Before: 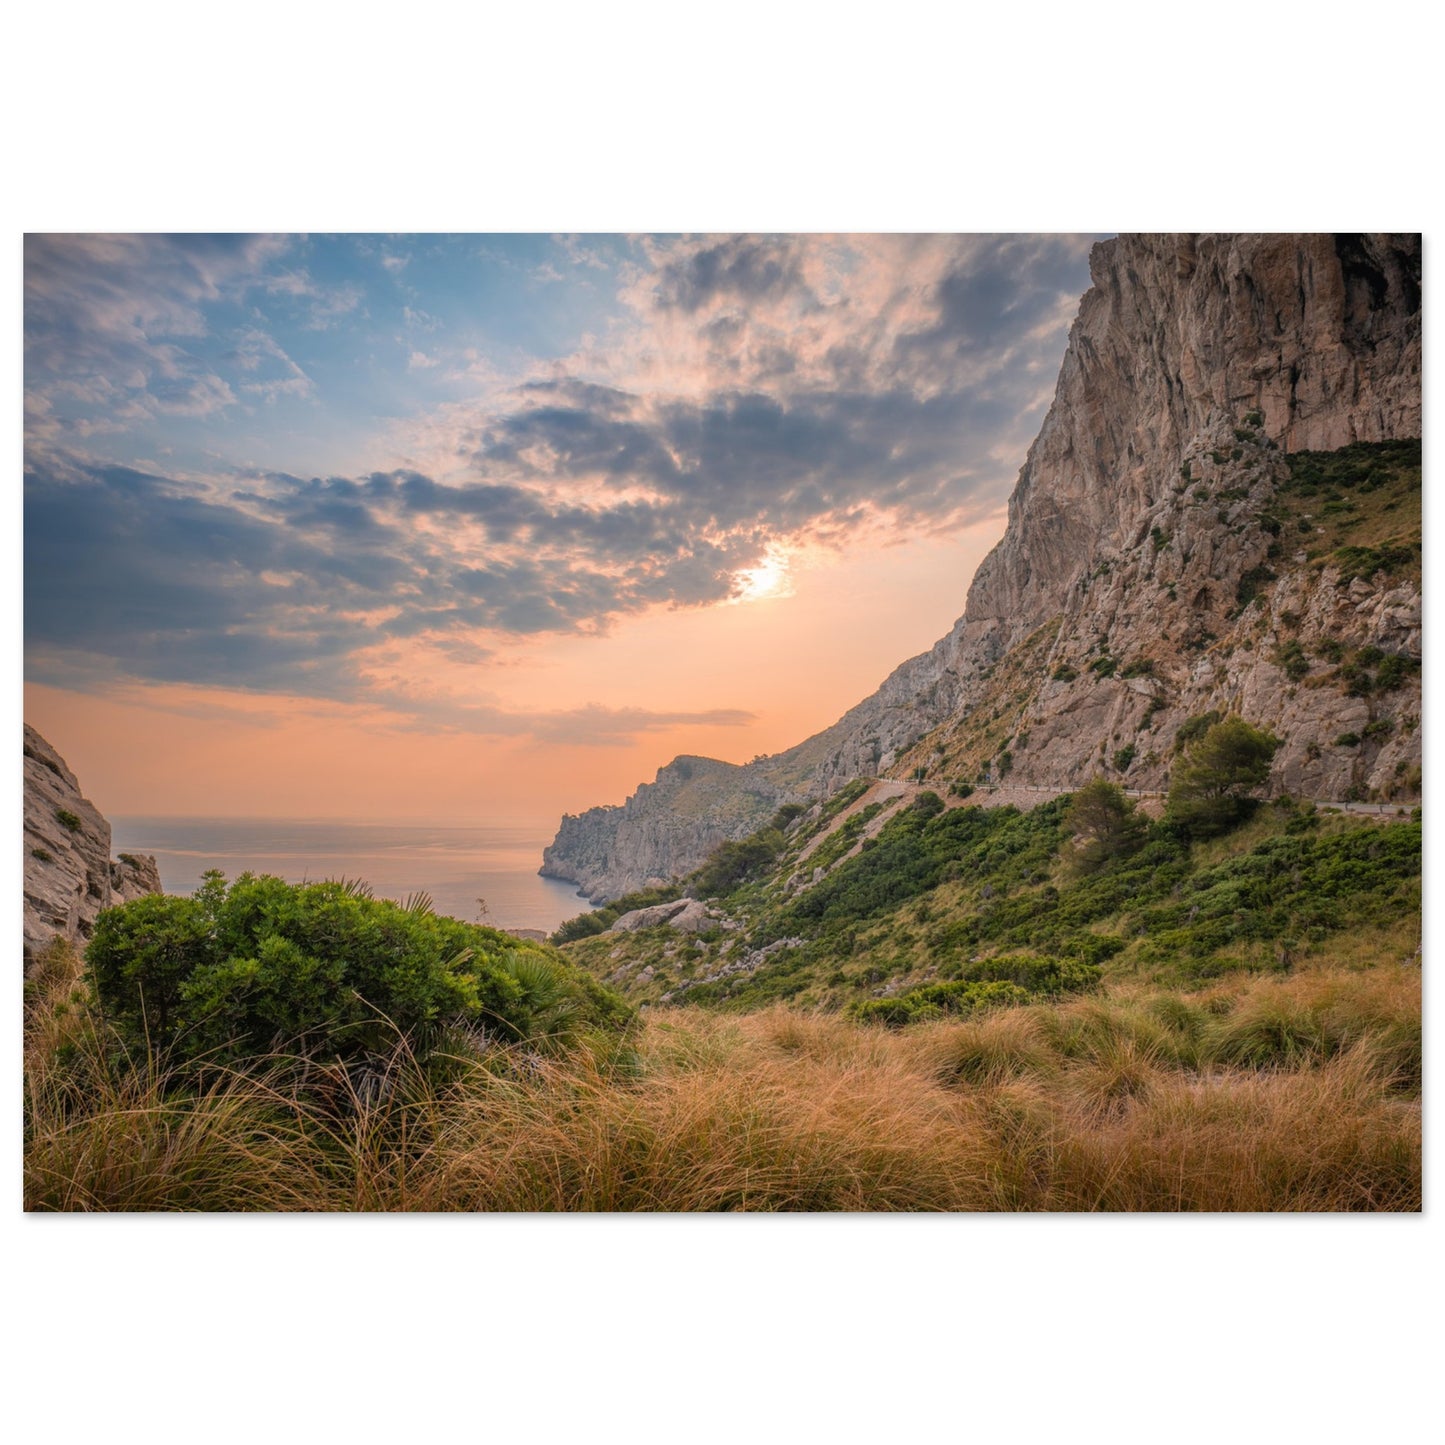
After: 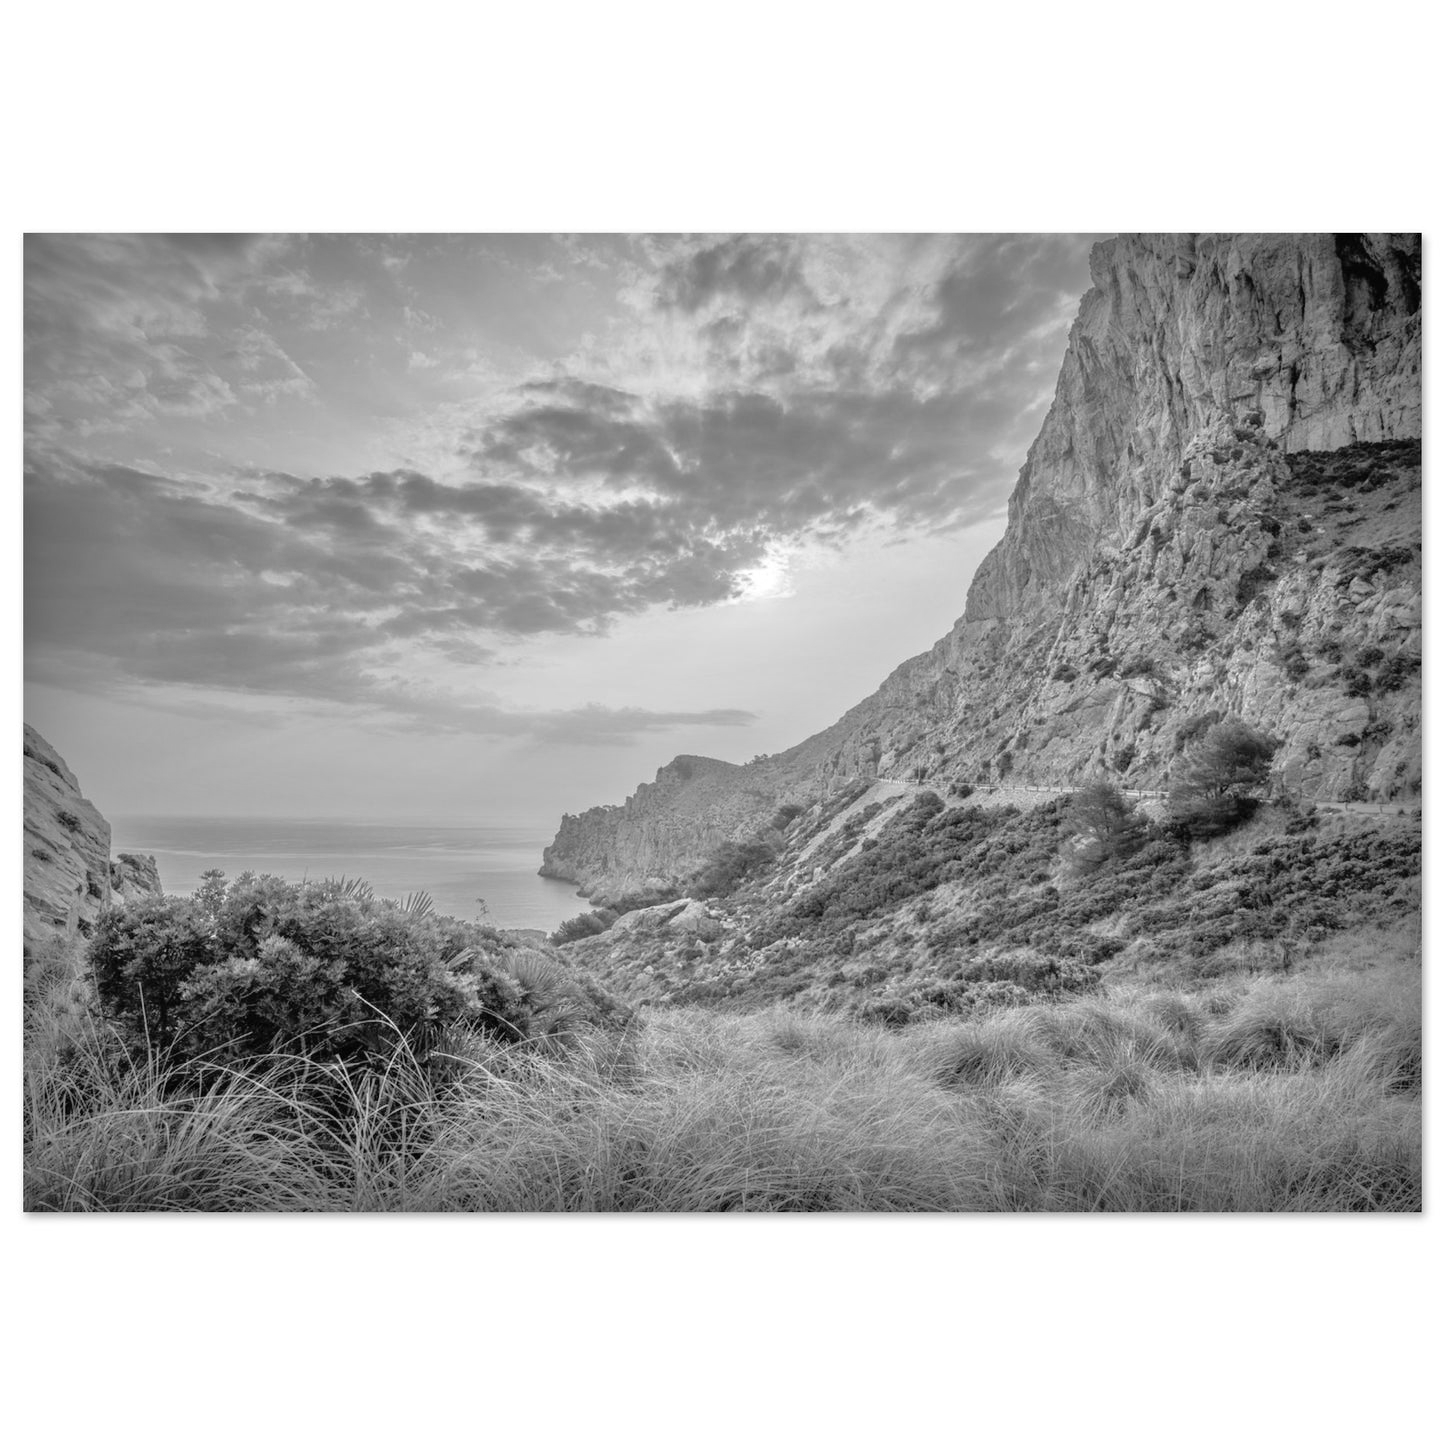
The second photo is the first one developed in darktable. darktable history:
monochrome: a 16.01, b -2.65, highlights 0.52
tone equalizer: -7 EV 0.15 EV, -6 EV 0.6 EV, -5 EV 1.15 EV, -4 EV 1.33 EV, -3 EV 1.15 EV, -2 EV 0.6 EV, -1 EV 0.15 EV, mask exposure compensation -0.5 EV
